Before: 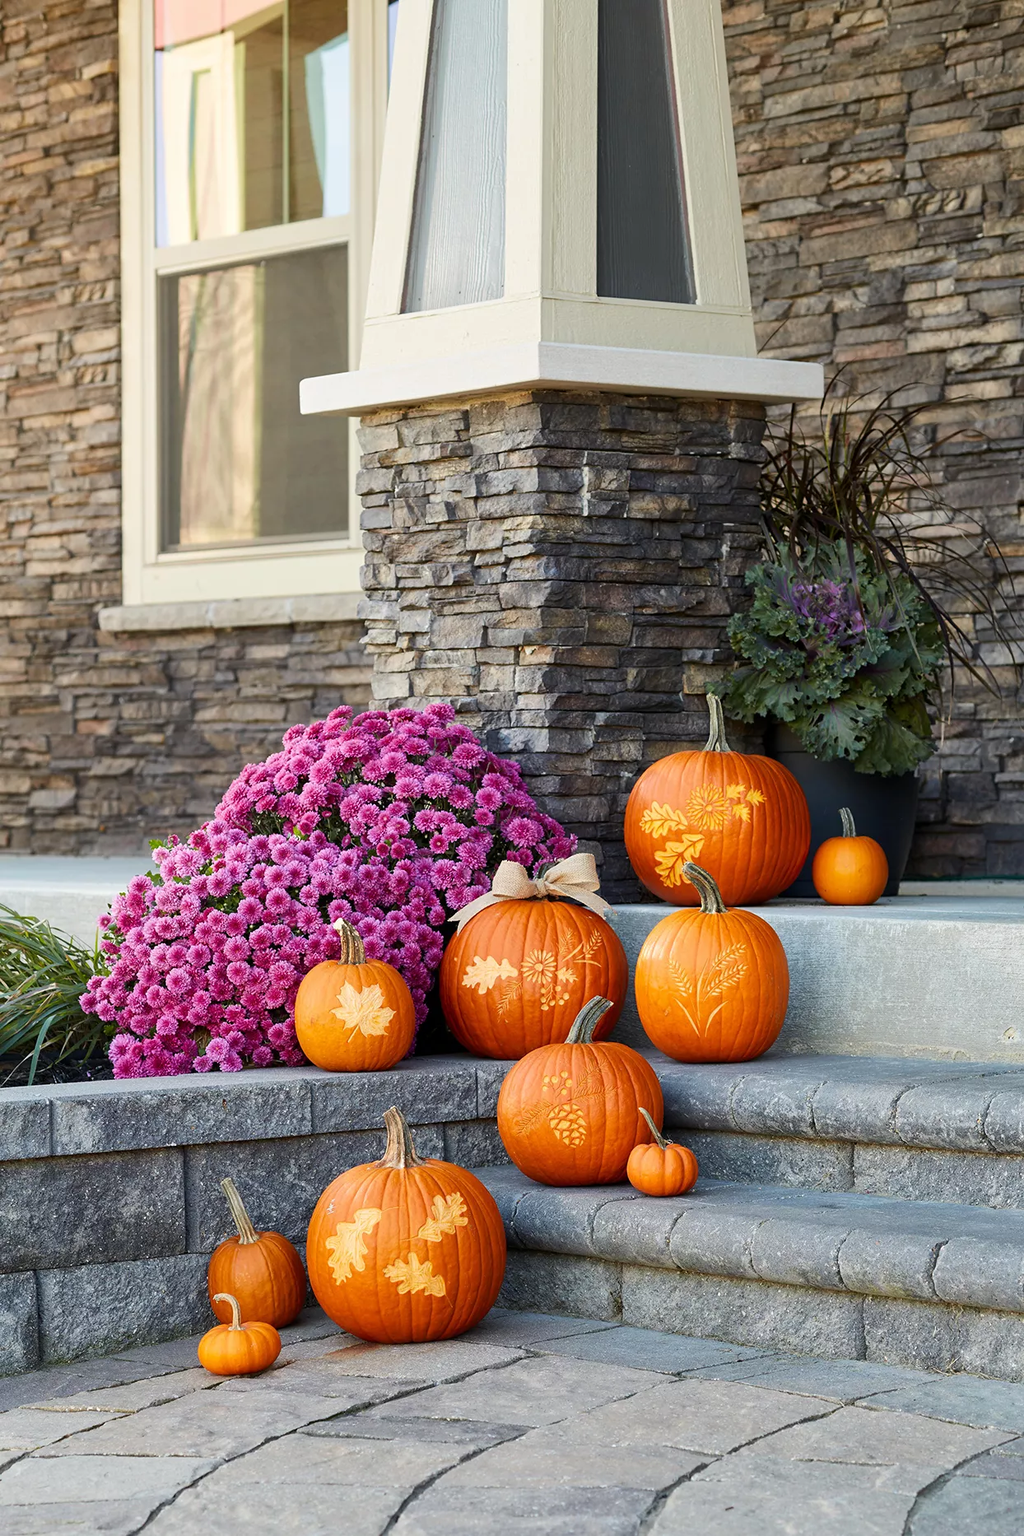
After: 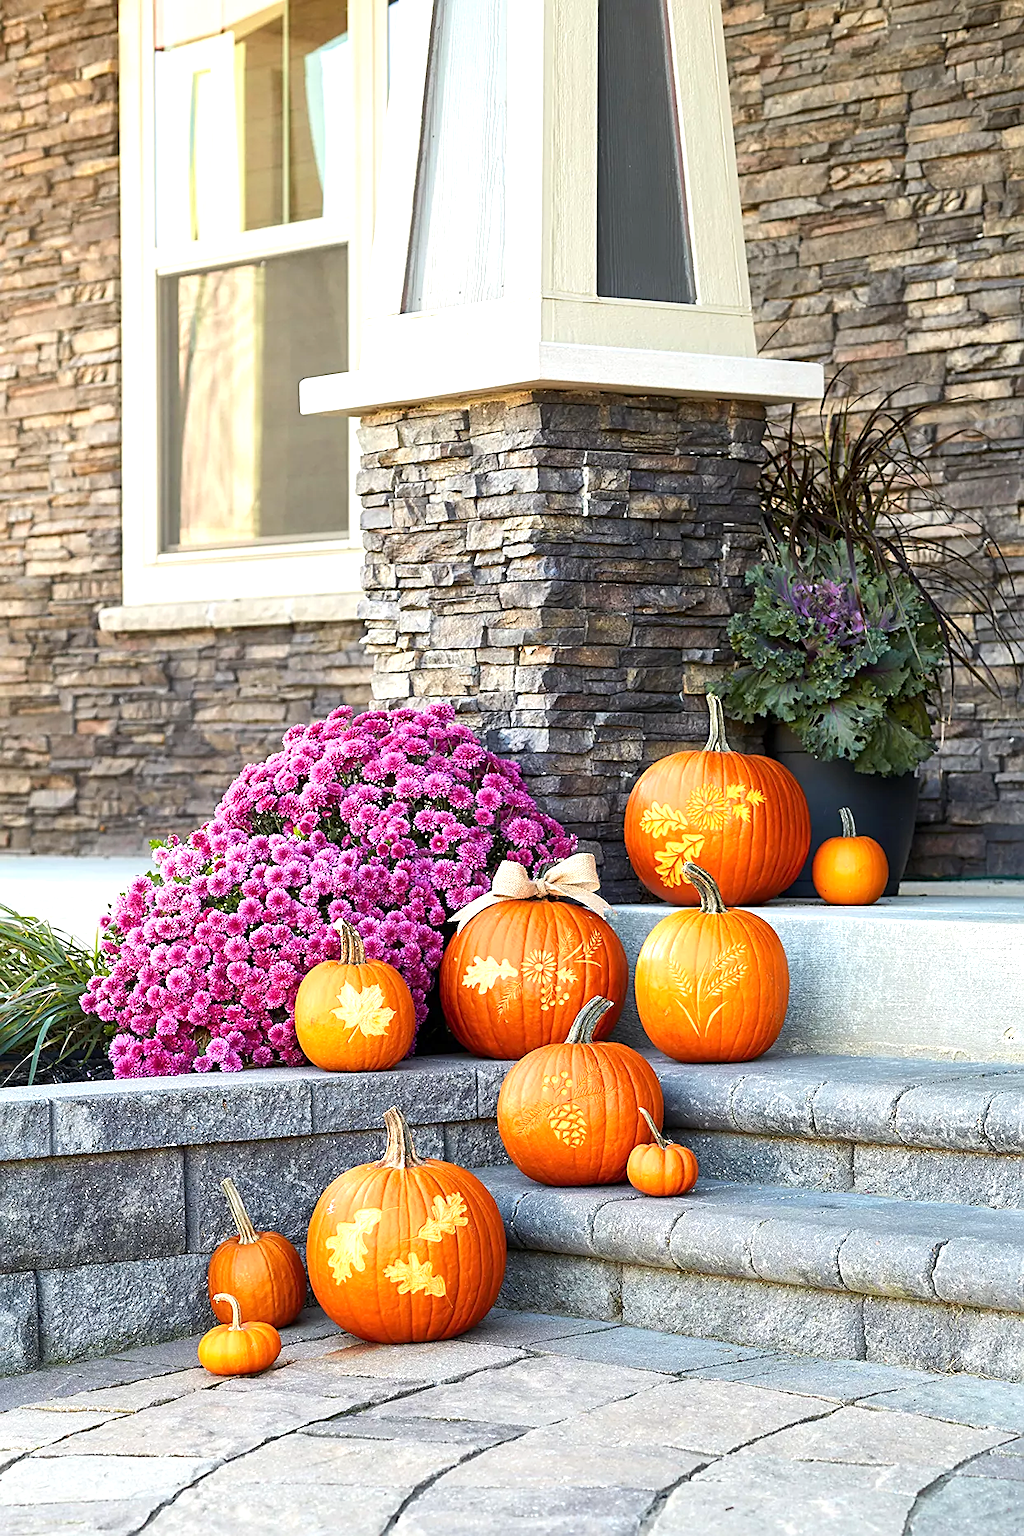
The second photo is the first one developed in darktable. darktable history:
exposure: exposure 0.783 EV, compensate highlight preservation false
sharpen: on, module defaults
